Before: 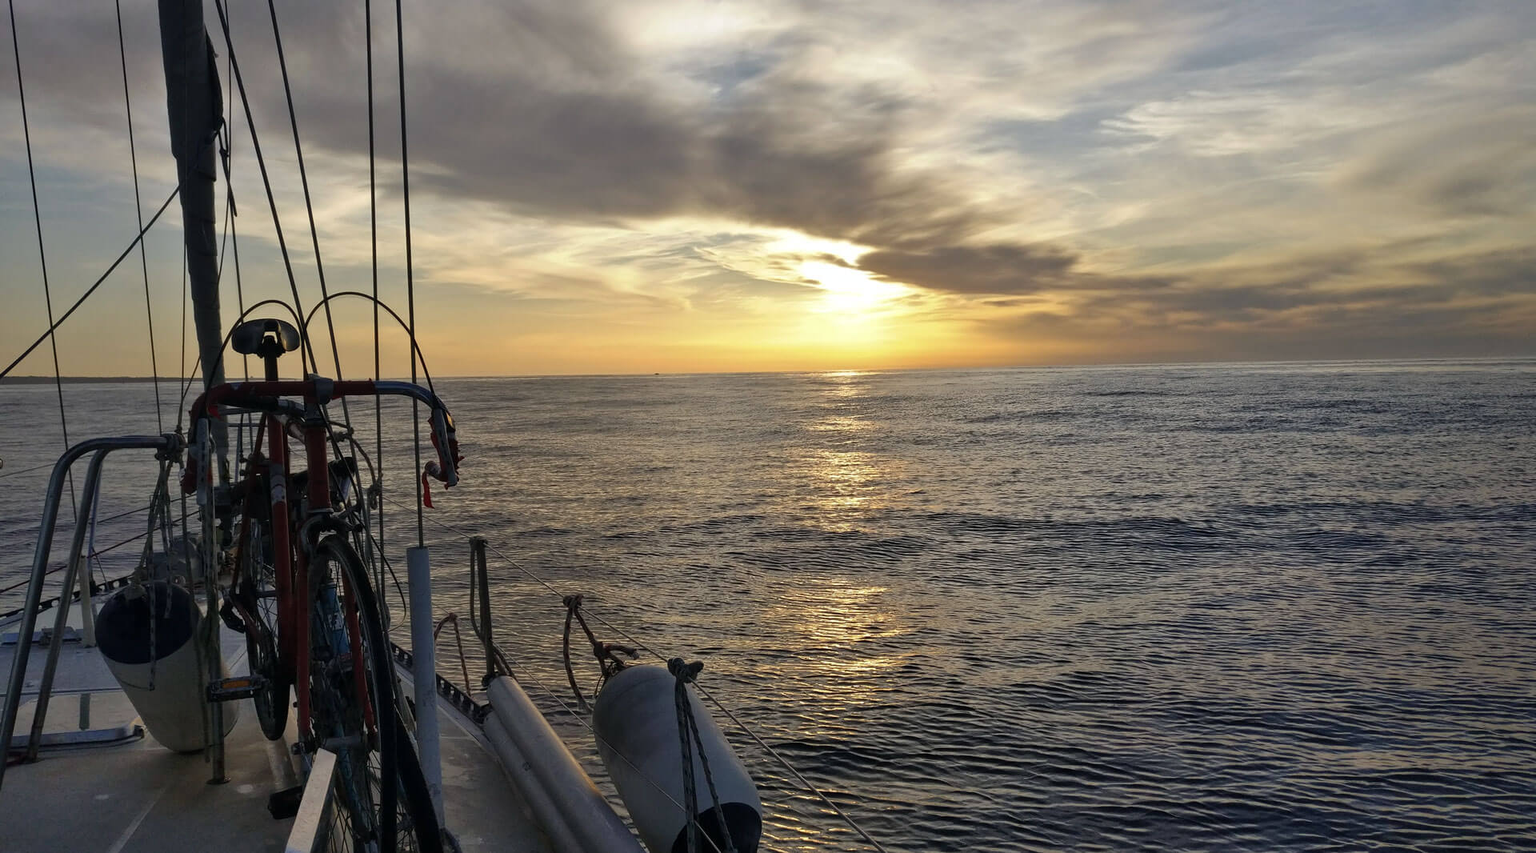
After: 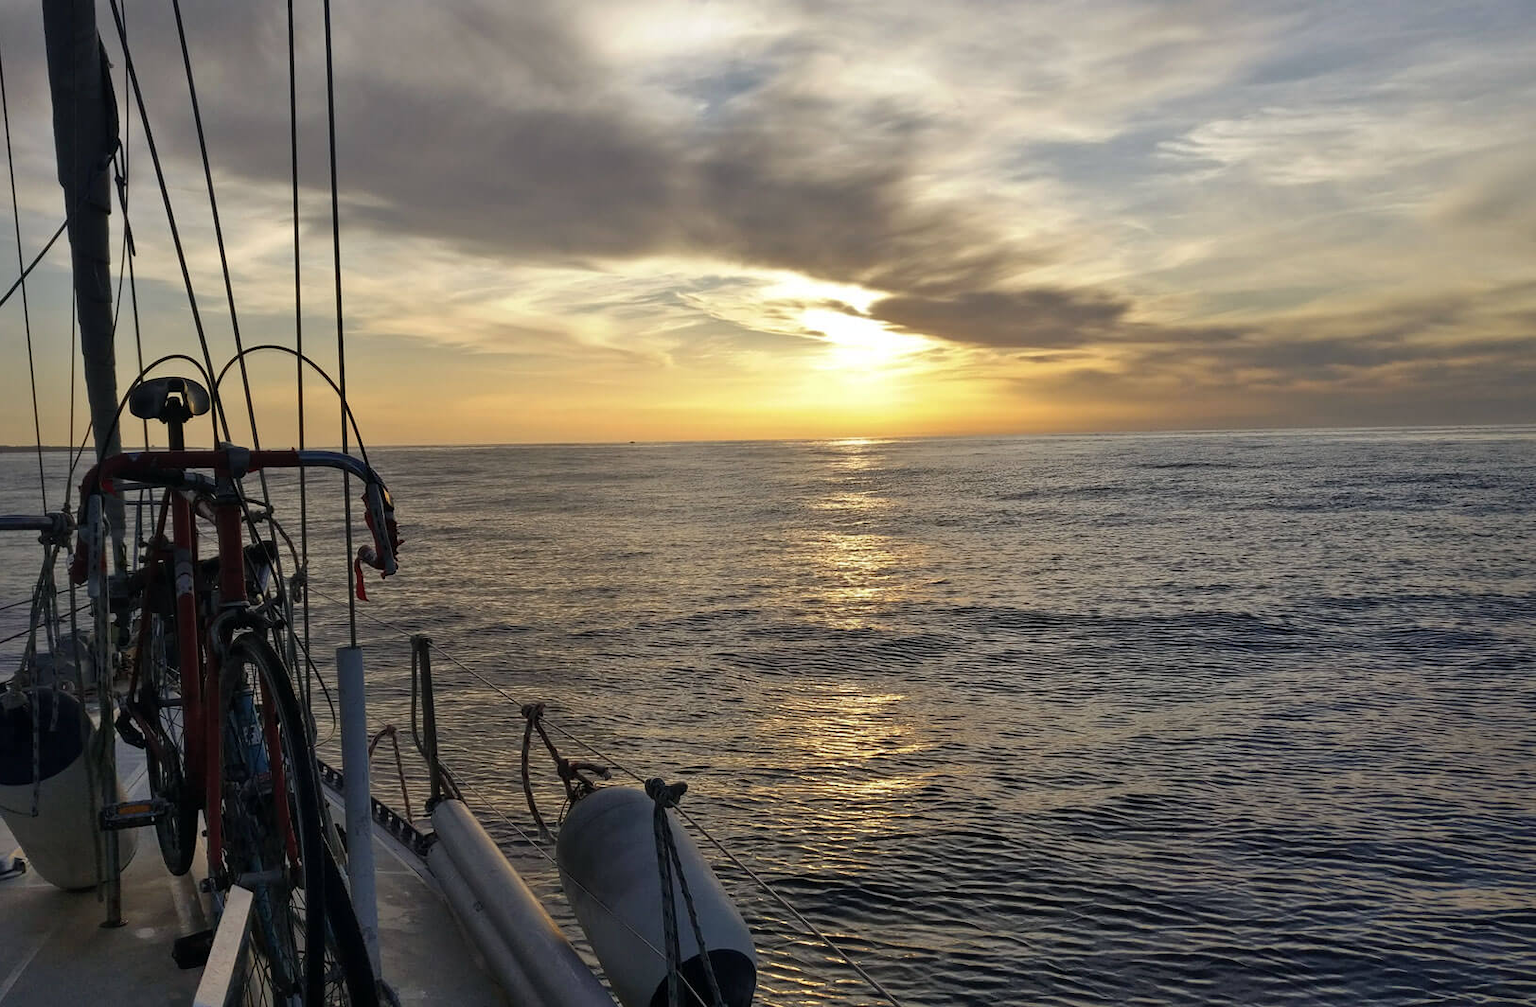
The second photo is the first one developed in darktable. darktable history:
crop: left 7.991%, right 7.472%
